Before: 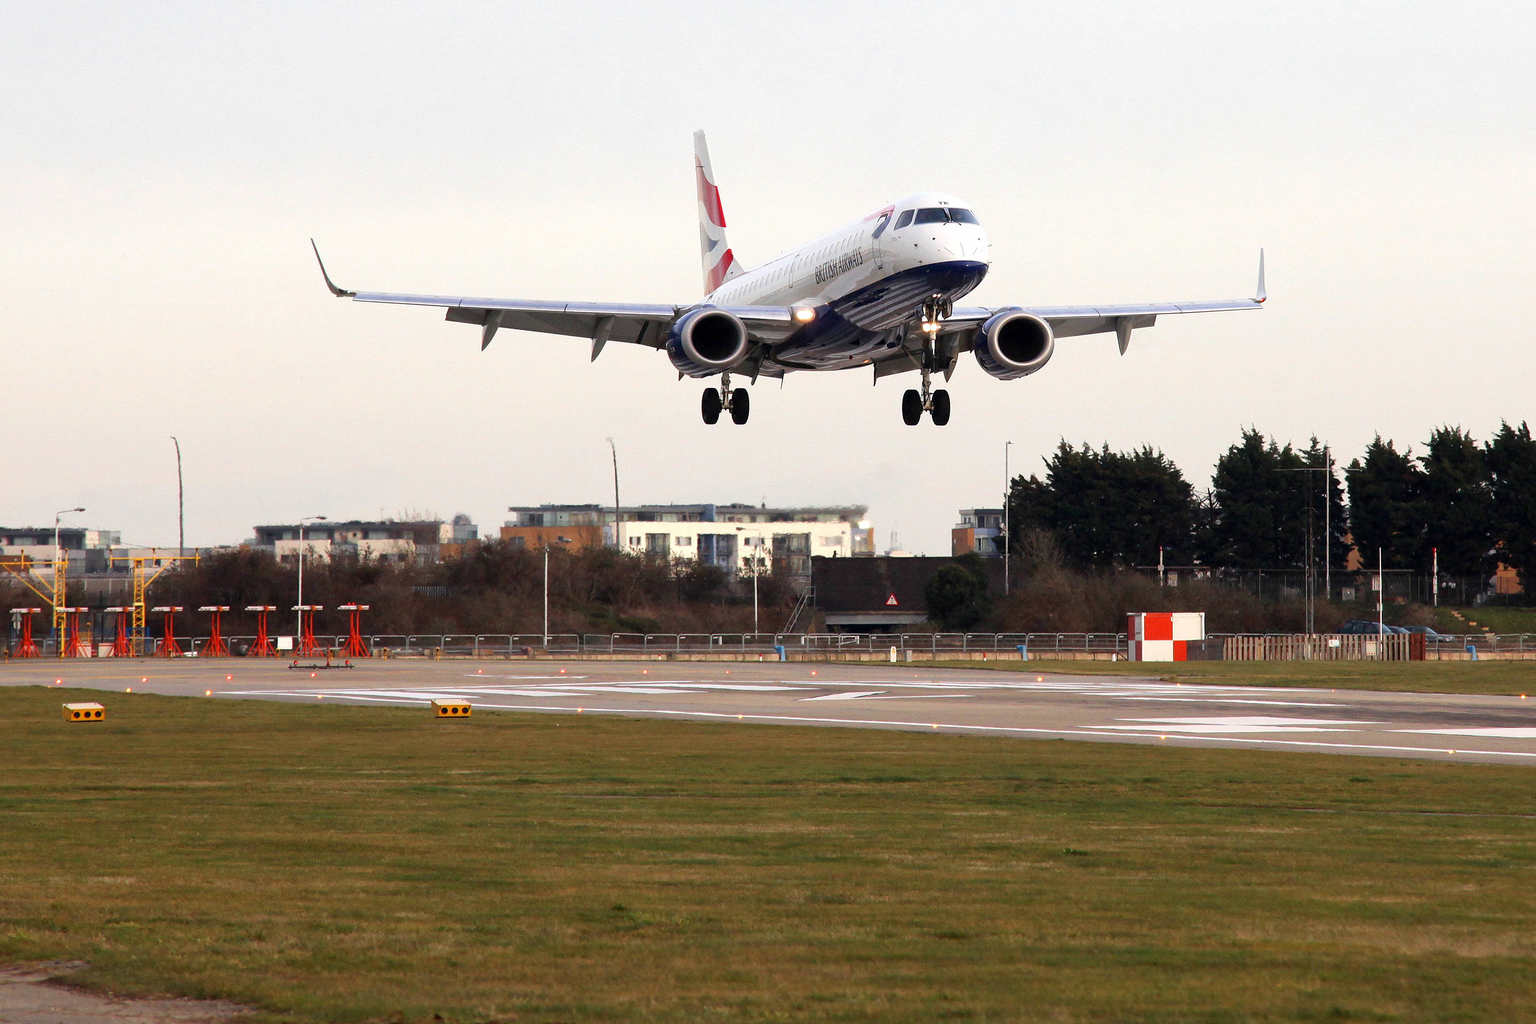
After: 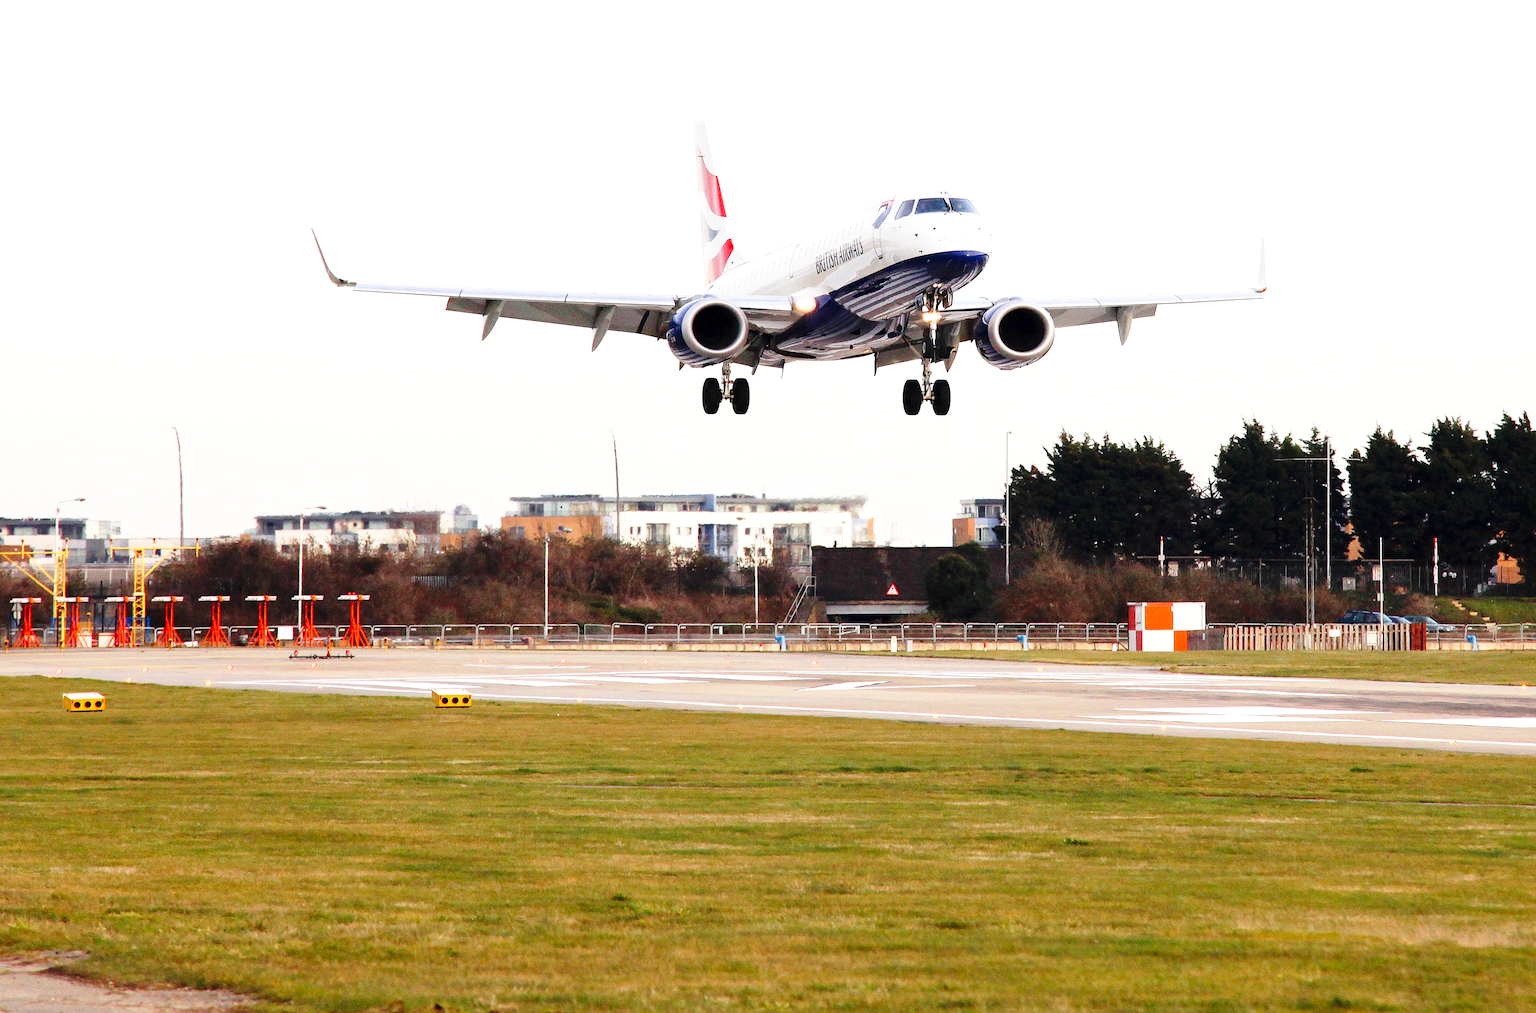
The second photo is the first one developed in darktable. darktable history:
base curve: curves: ch0 [(0, 0) (0.028, 0.03) (0.105, 0.232) (0.387, 0.748) (0.754, 0.968) (1, 1)], fusion 1, exposure shift 0.576, preserve colors none
crop: top 1.049%, right 0.001%
